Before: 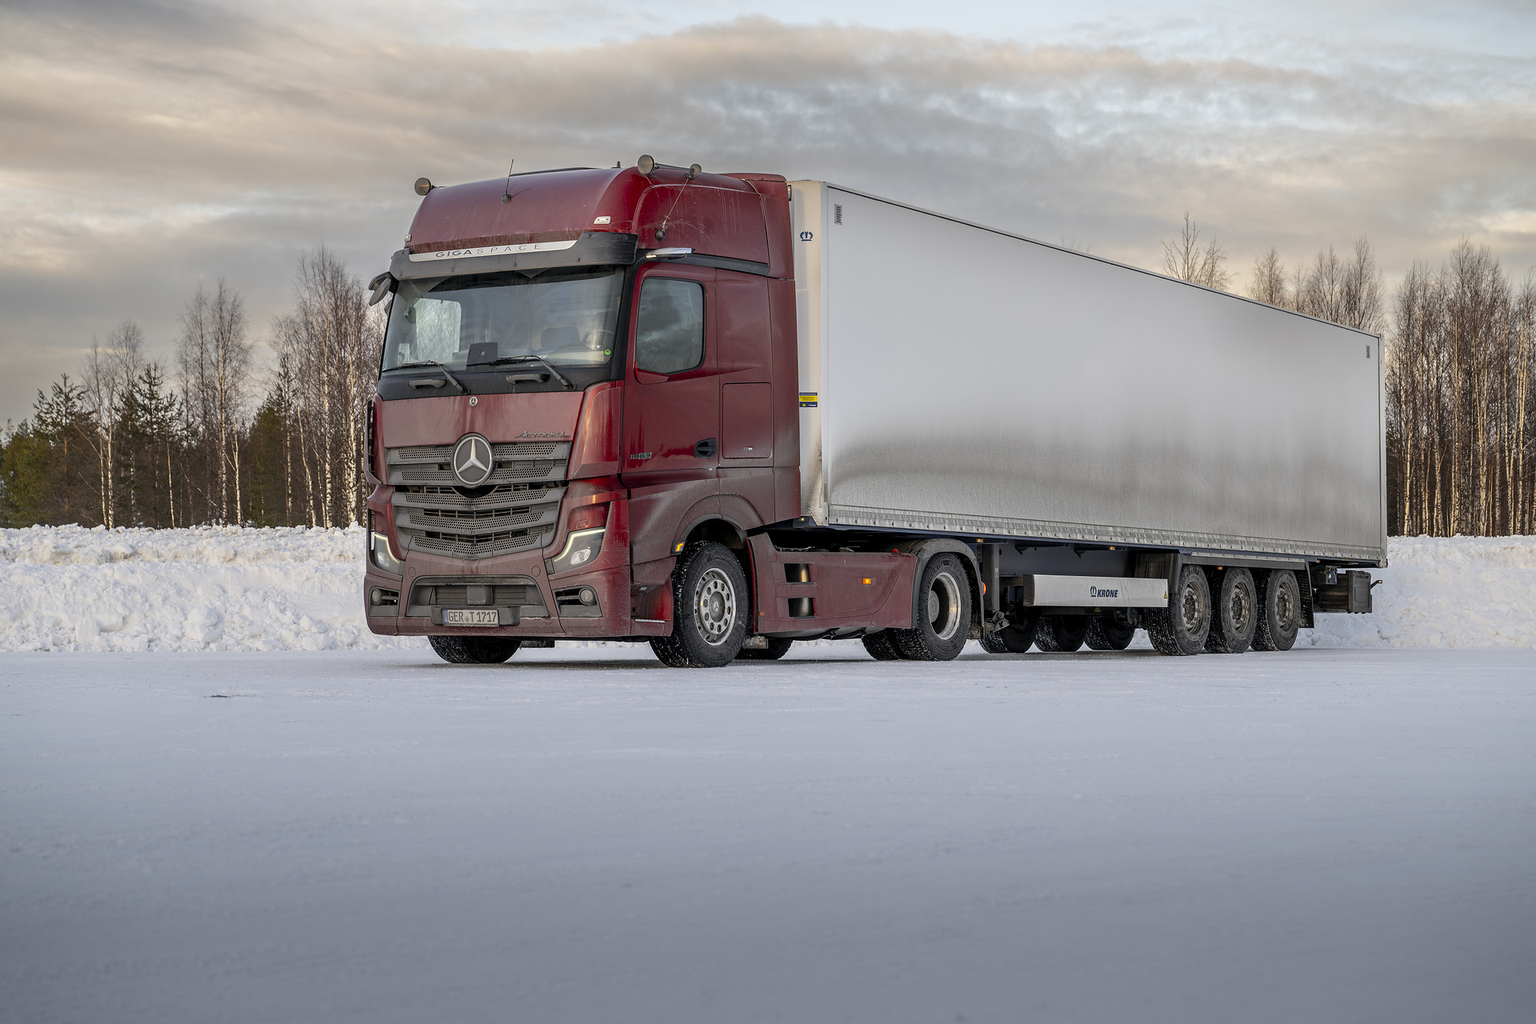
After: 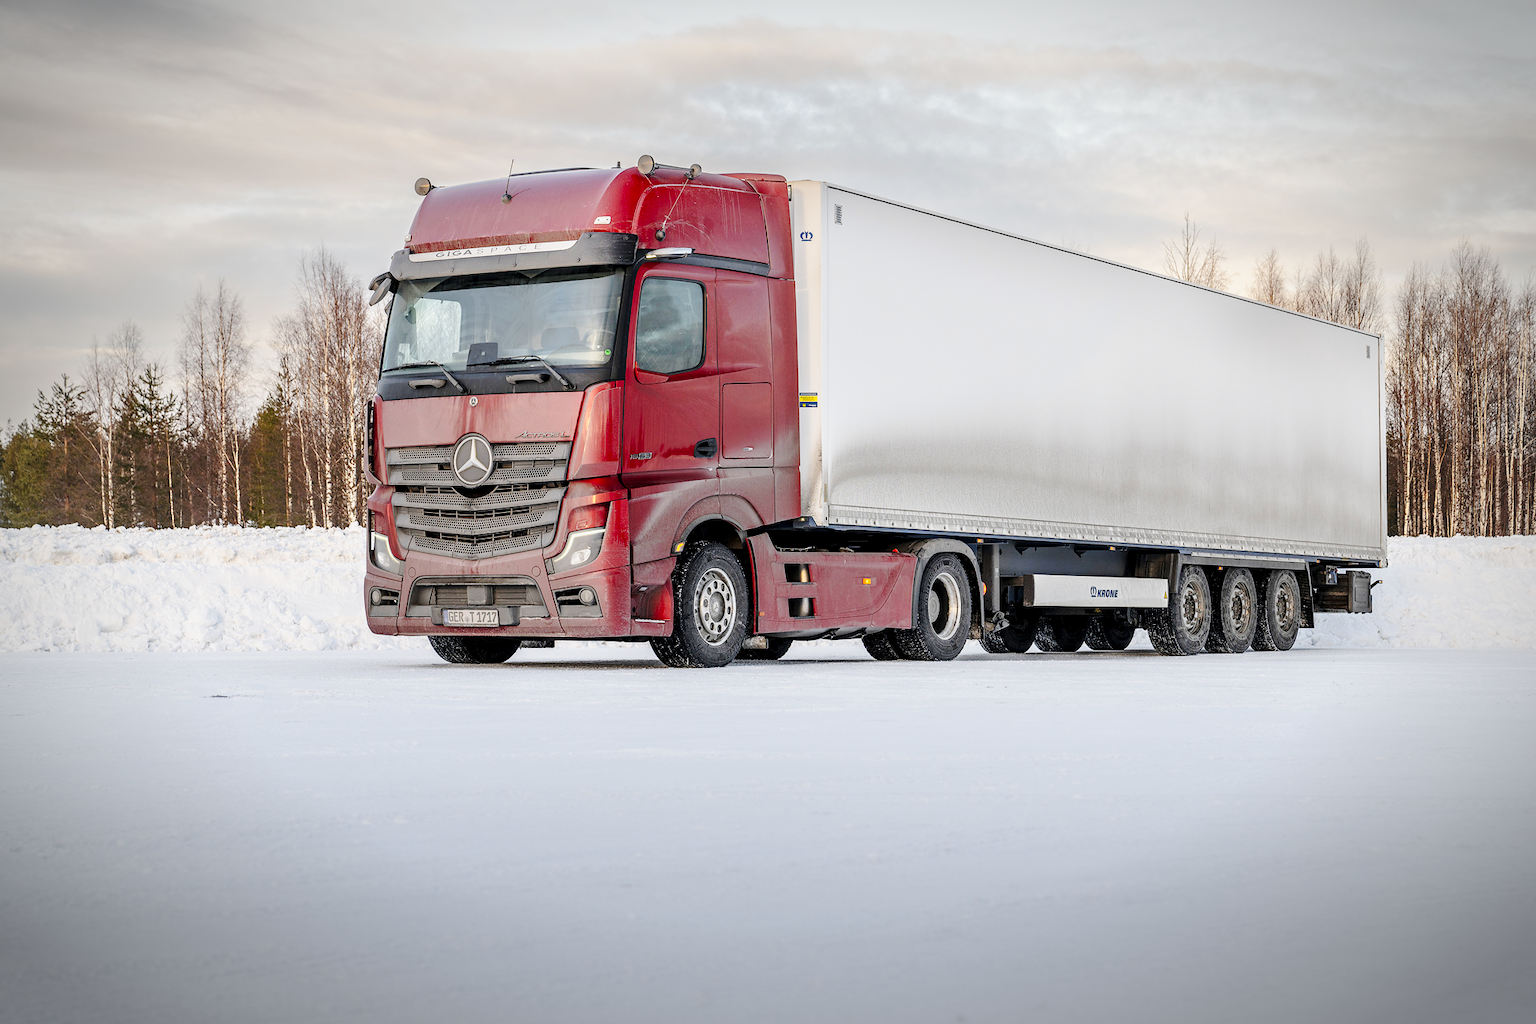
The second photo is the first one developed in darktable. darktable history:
base curve: curves: ch0 [(0, 0) (0.025, 0.046) (0.112, 0.277) (0.467, 0.74) (0.814, 0.929) (1, 0.942)], preserve colors none
vignetting: automatic ratio true
